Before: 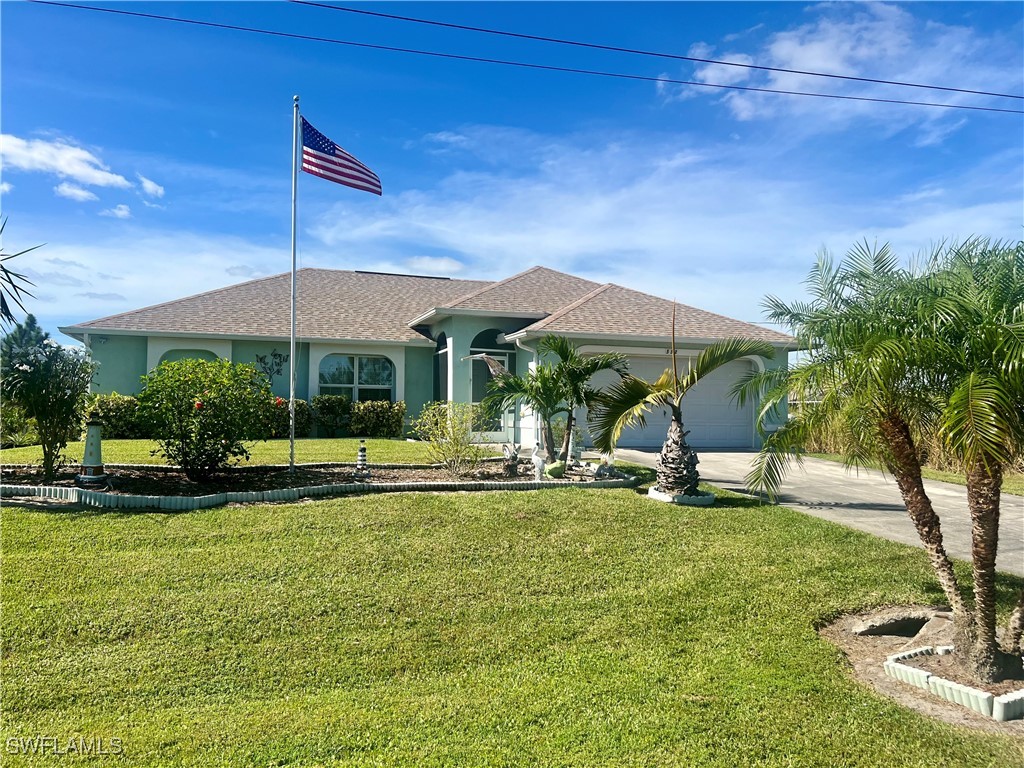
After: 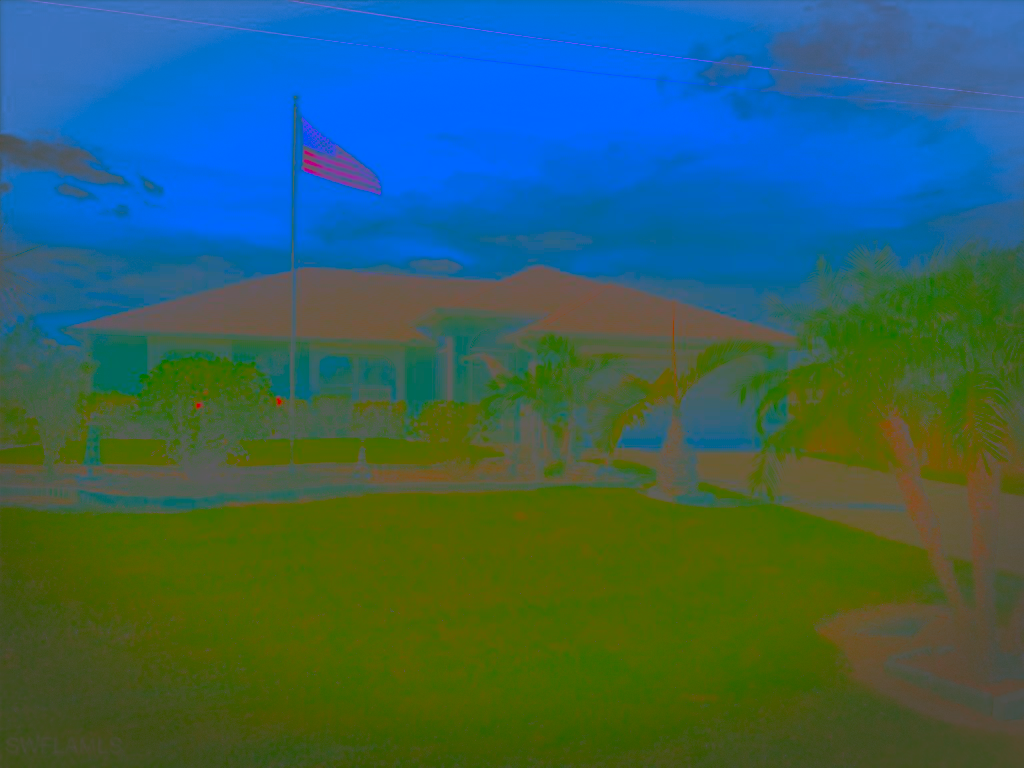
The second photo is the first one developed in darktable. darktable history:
vignetting: fall-off start 78.76%, brightness -0.294, width/height ratio 1.328, dithering 8-bit output
haze removal: adaptive false
exposure: compensate highlight preservation false
contrast brightness saturation: contrast -0.985, brightness -0.178, saturation 0.765
